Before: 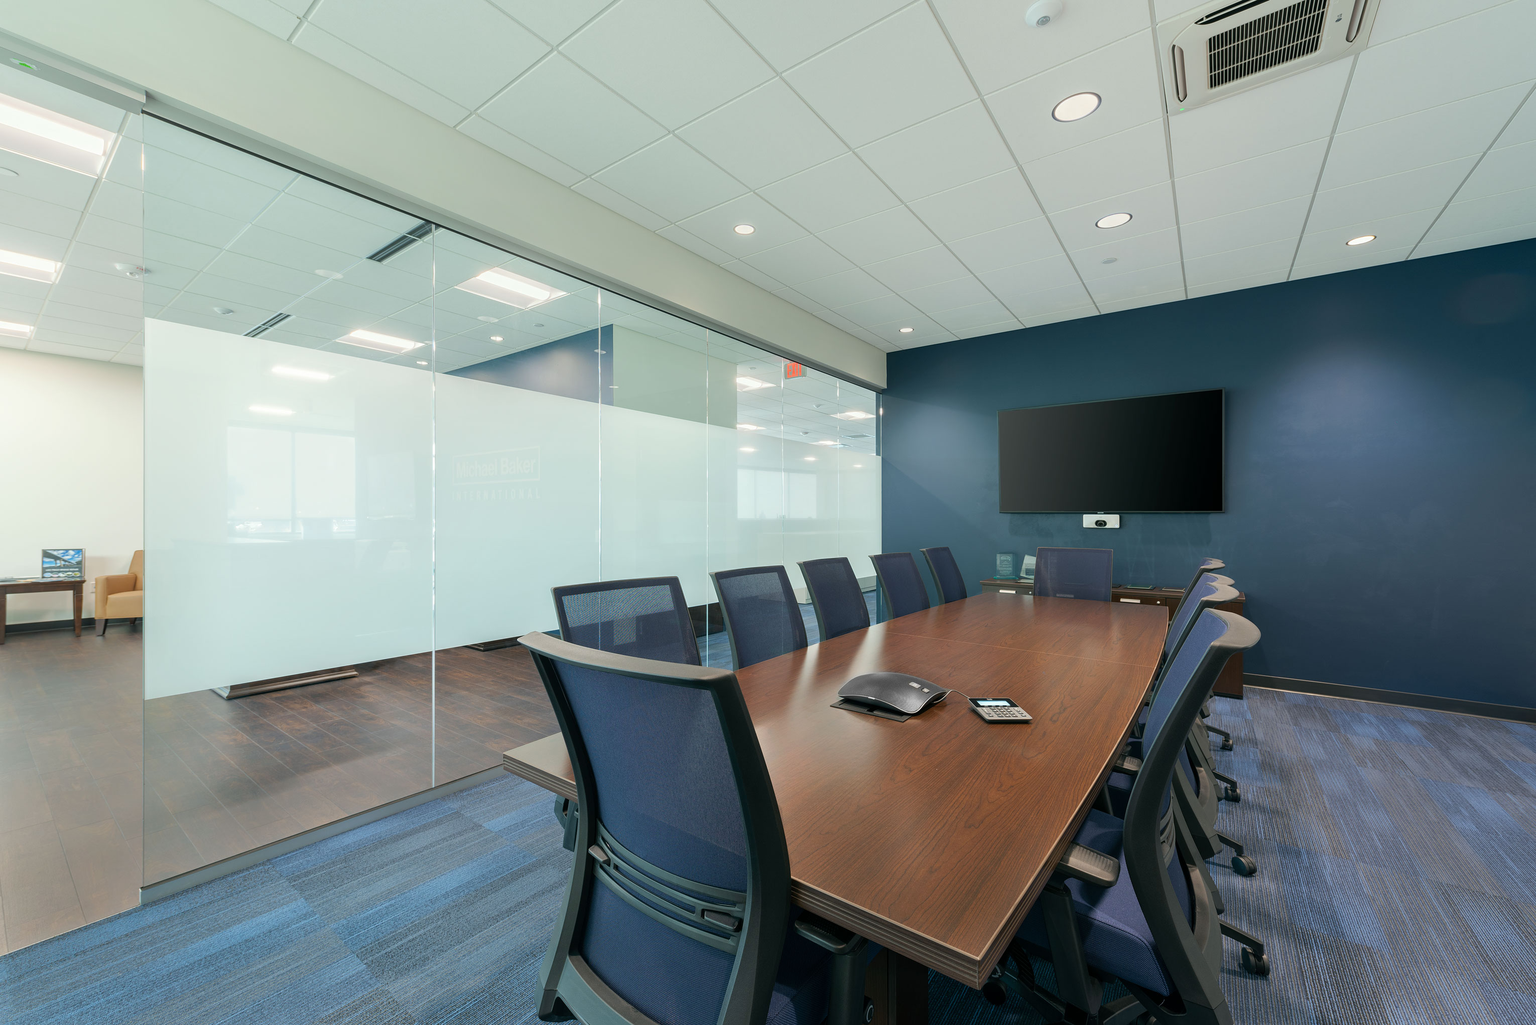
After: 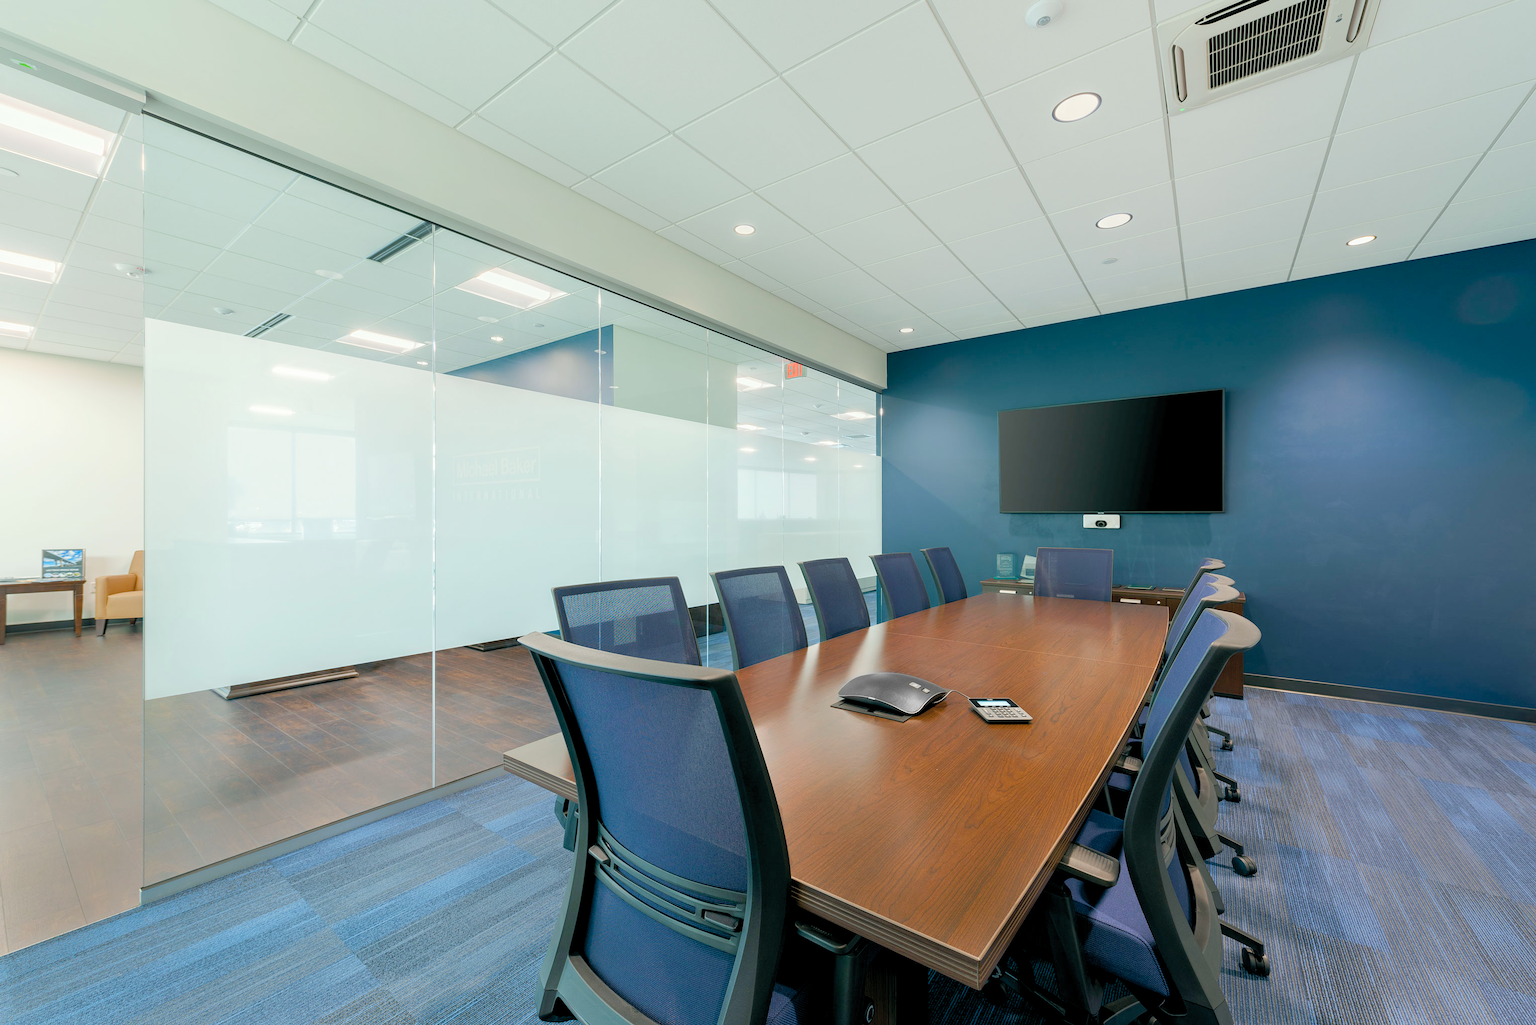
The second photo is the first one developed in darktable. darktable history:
color balance rgb: global offset › luminance -0.508%, linear chroma grading › global chroma 9.632%, perceptual saturation grading › global saturation 20%, perceptual saturation grading › highlights -49.79%, perceptual saturation grading › shadows 24.135%, global vibrance 20%
contrast brightness saturation: brightness 0.149
